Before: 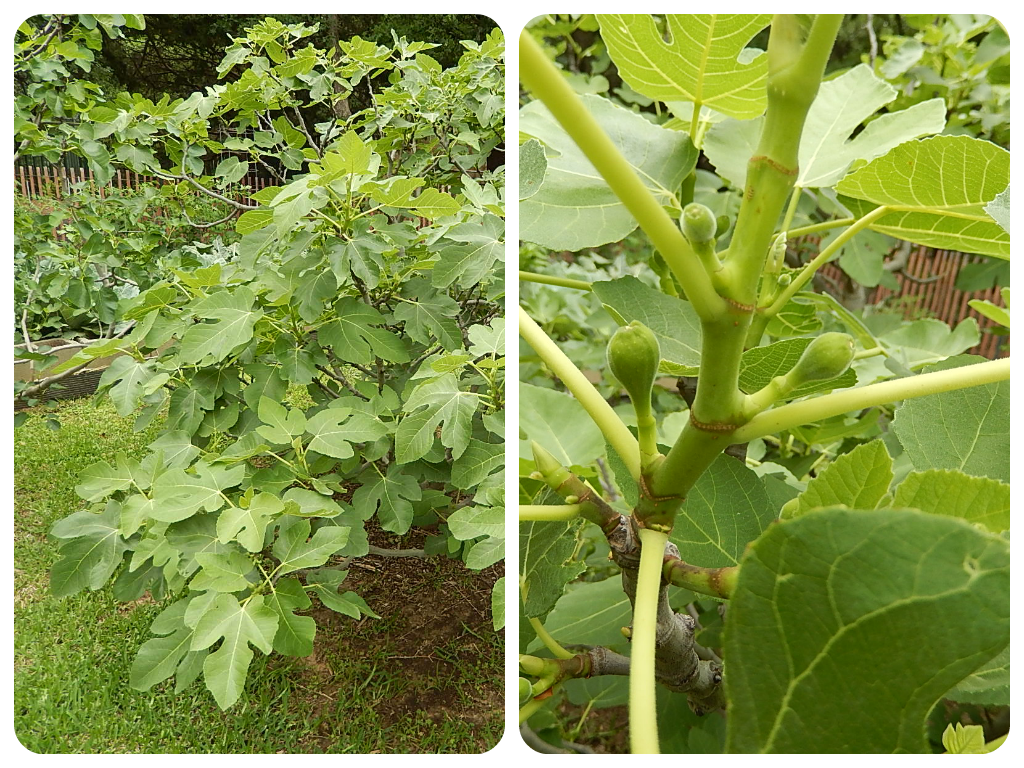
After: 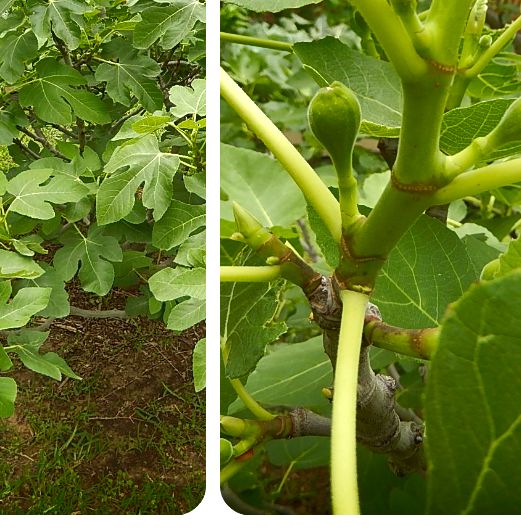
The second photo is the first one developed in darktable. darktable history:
crop and rotate: left 29.237%, top 31.152%, right 19.807%
exposure: black level correction 0, exposure 0.5 EV, compensate exposure bias true, compensate highlight preservation false
shadows and highlights: shadows 80.73, white point adjustment -9.07, highlights -61.46, soften with gaussian
